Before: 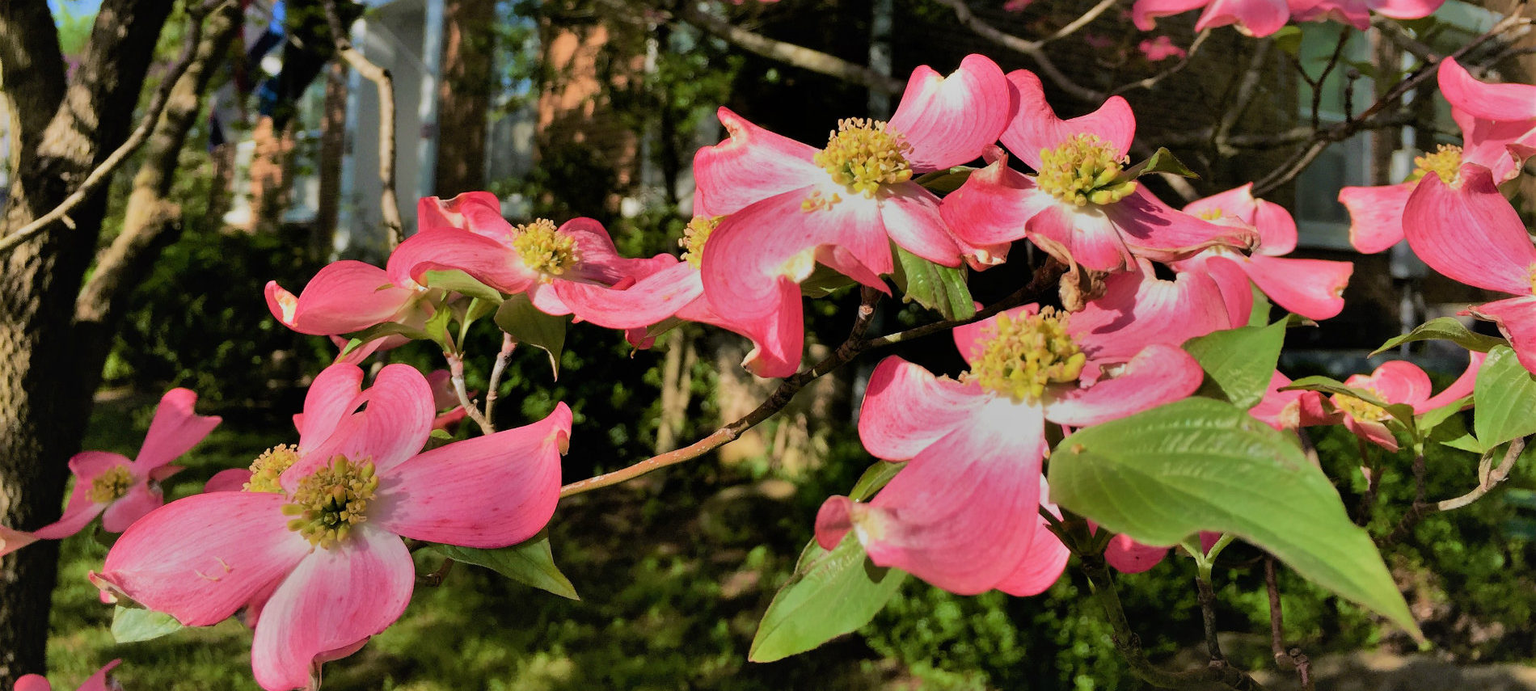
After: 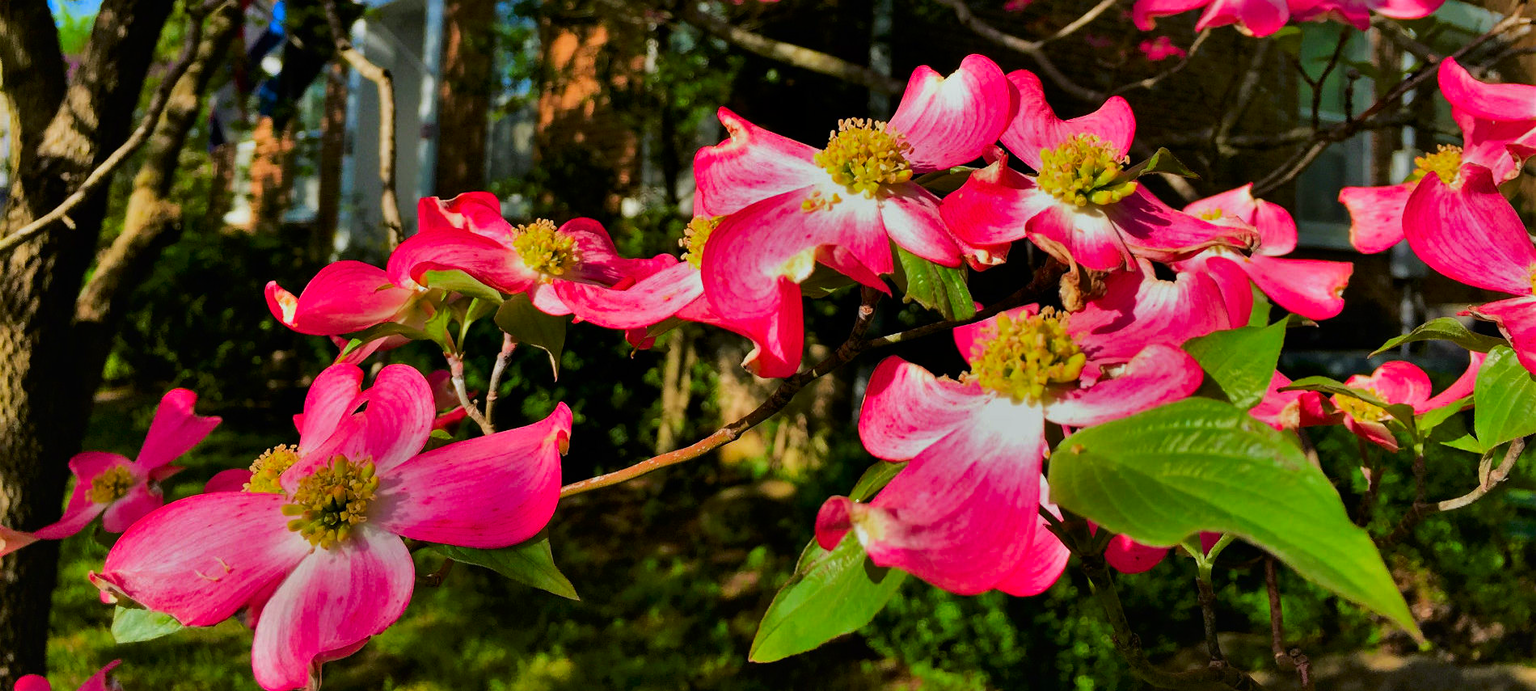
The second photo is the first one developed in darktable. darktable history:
haze removal: on, module defaults
vibrance: vibrance 95.34%
contrast brightness saturation: contrast 0.13, brightness -0.05, saturation 0.16
